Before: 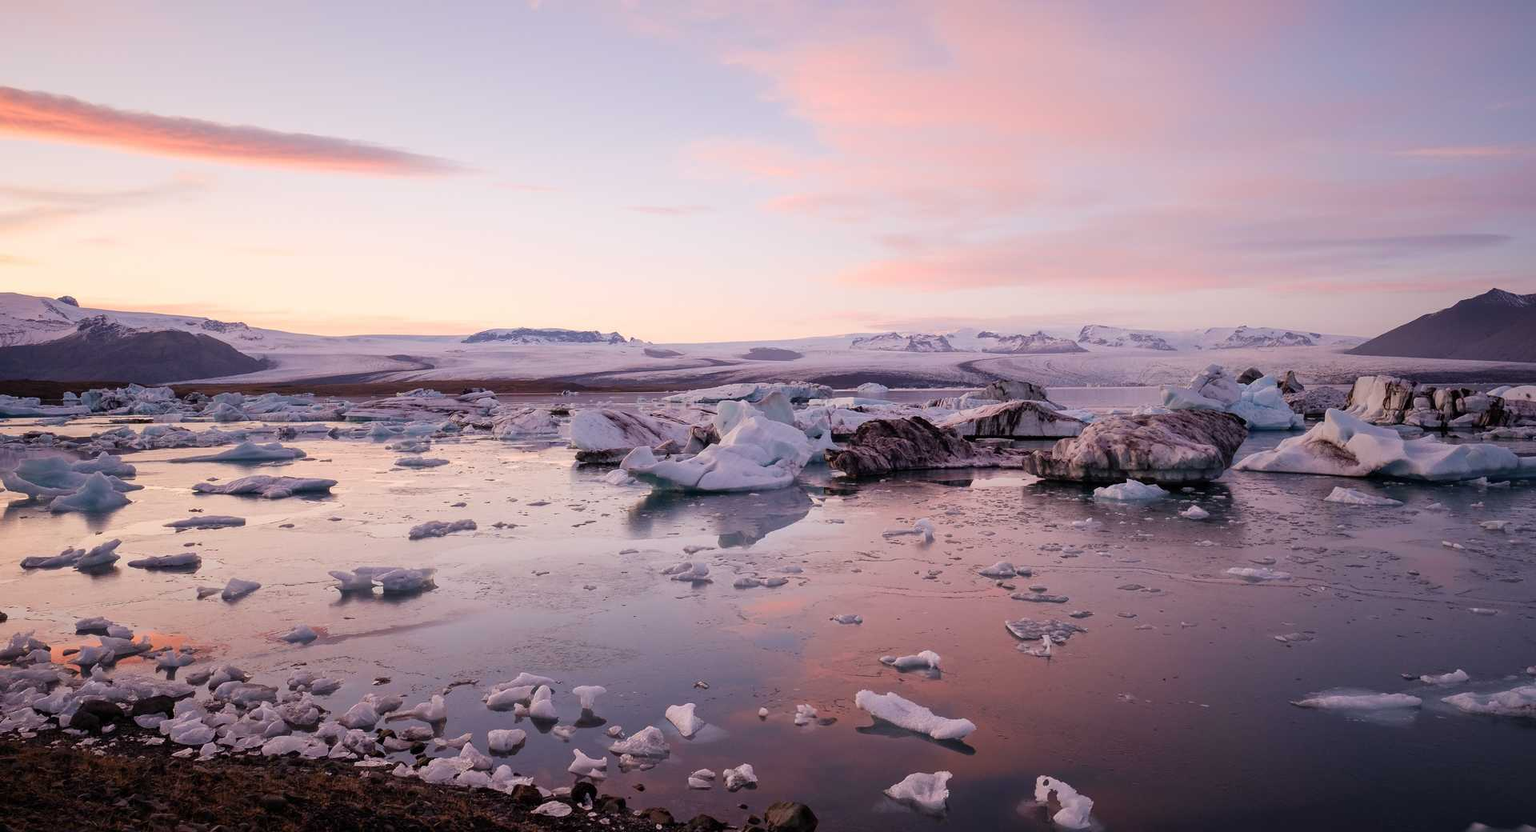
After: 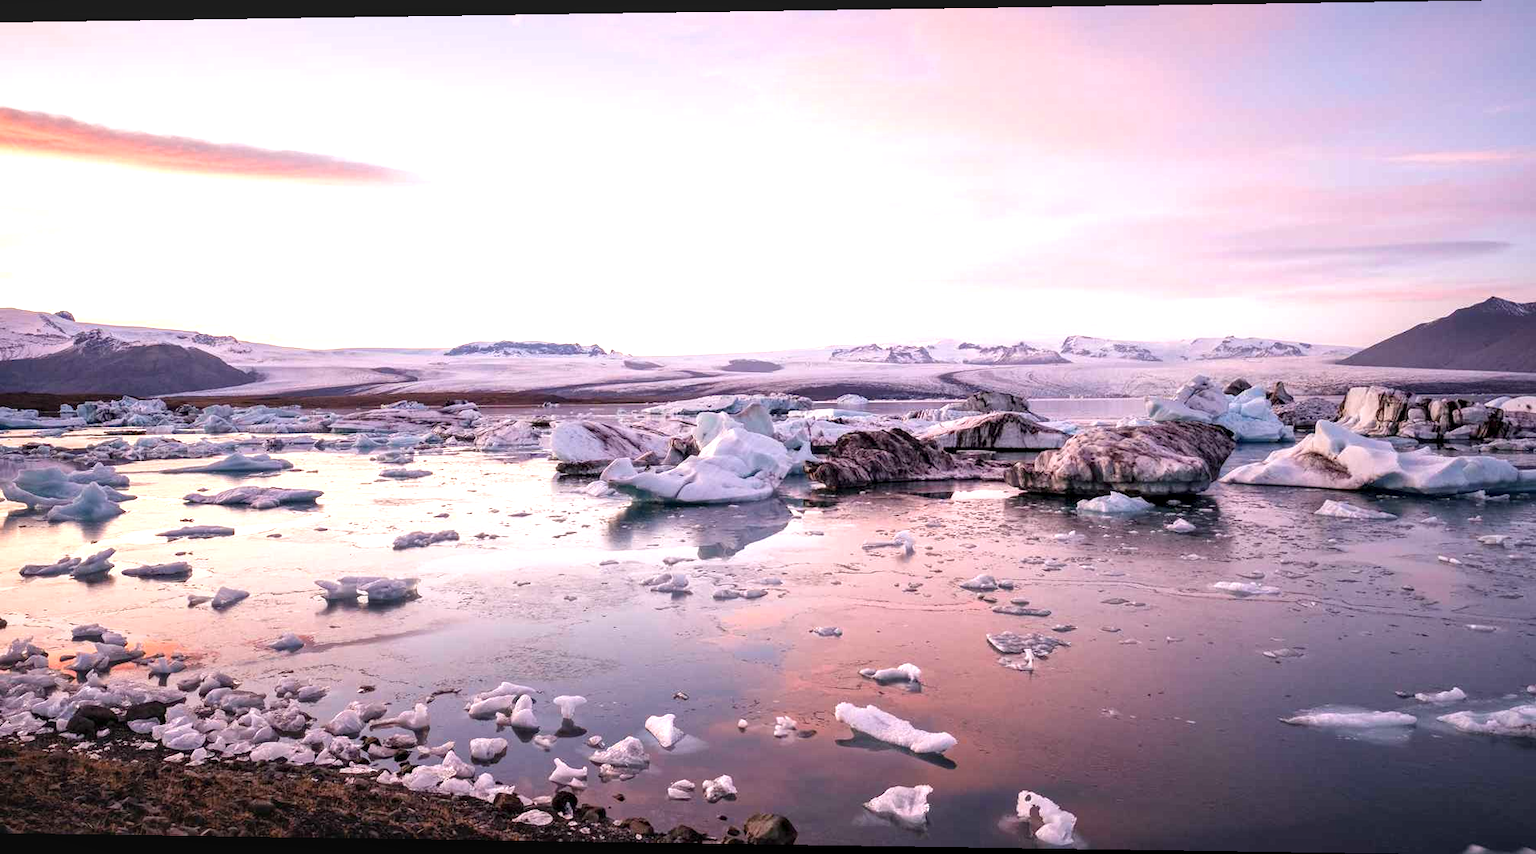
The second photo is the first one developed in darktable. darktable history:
rotate and perspective: lens shift (horizontal) -0.055, automatic cropping off
local contrast: detail 130%
exposure: black level correction 0, exposure 1 EV, compensate exposure bias true, compensate highlight preservation false
